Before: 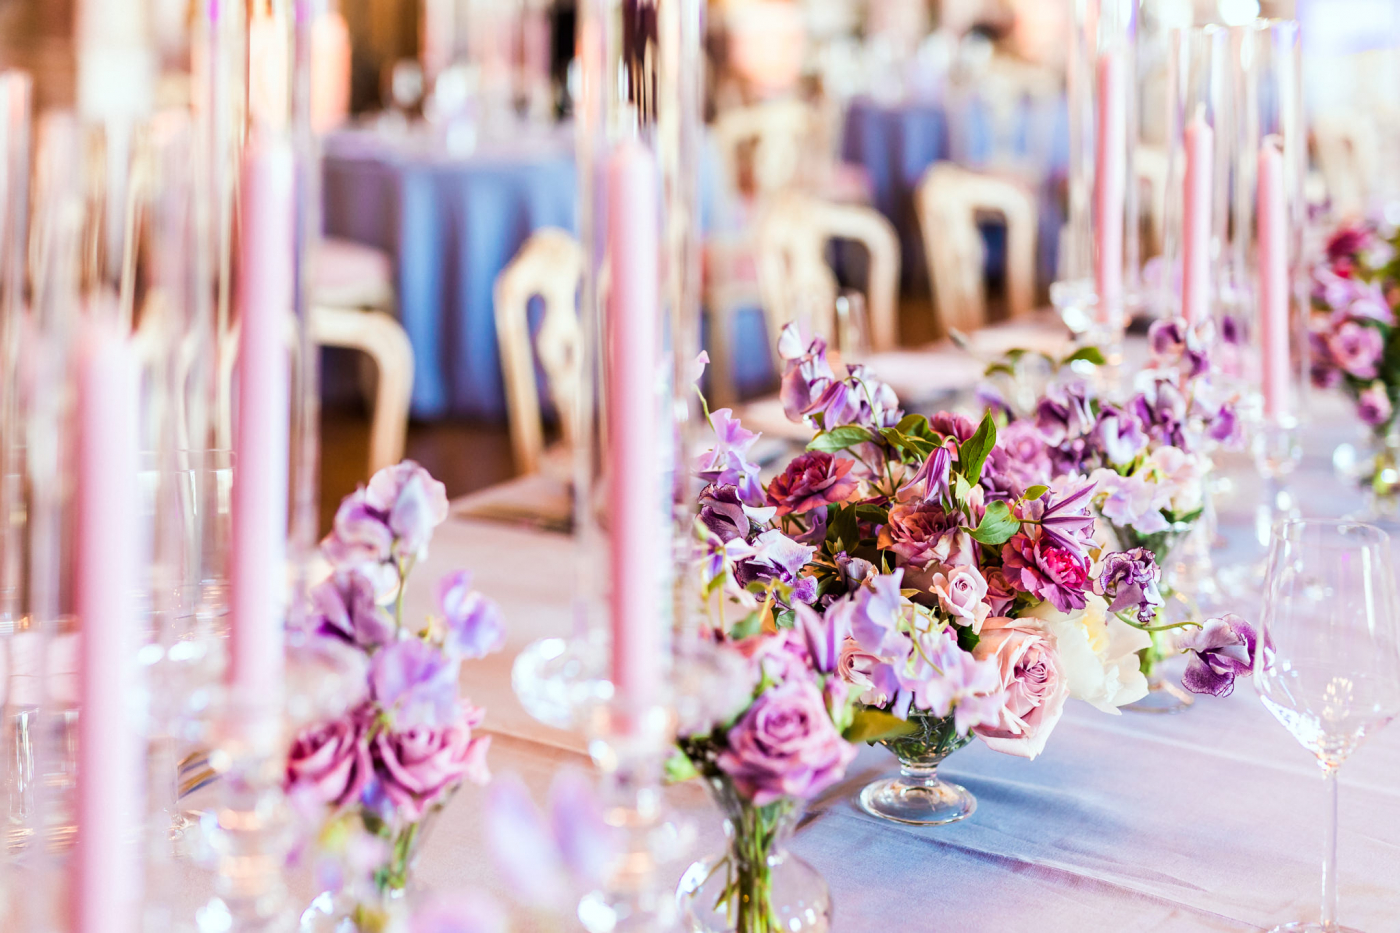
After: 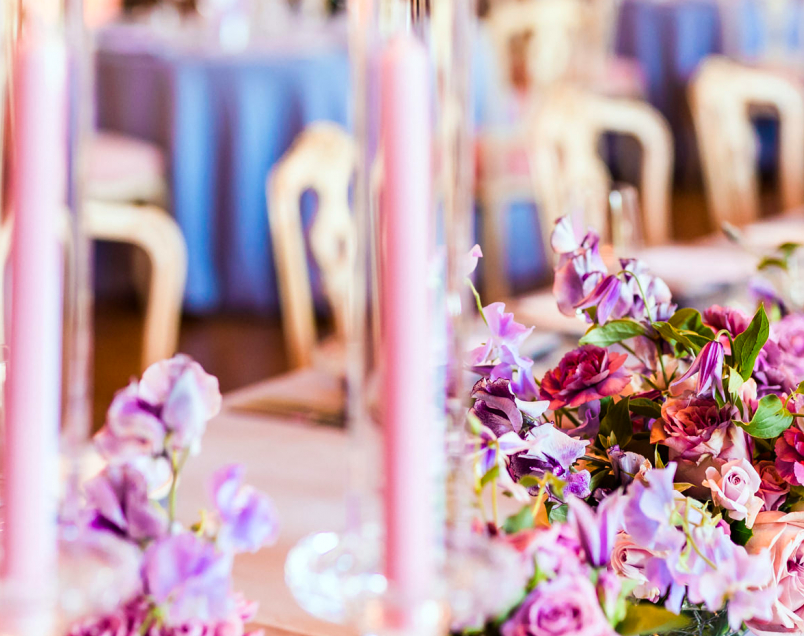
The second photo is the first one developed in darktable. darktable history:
contrast brightness saturation: contrast 0.042, saturation 0.163
crop: left 16.232%, top 11.441%, right 26.277%, bottom 20.385%
